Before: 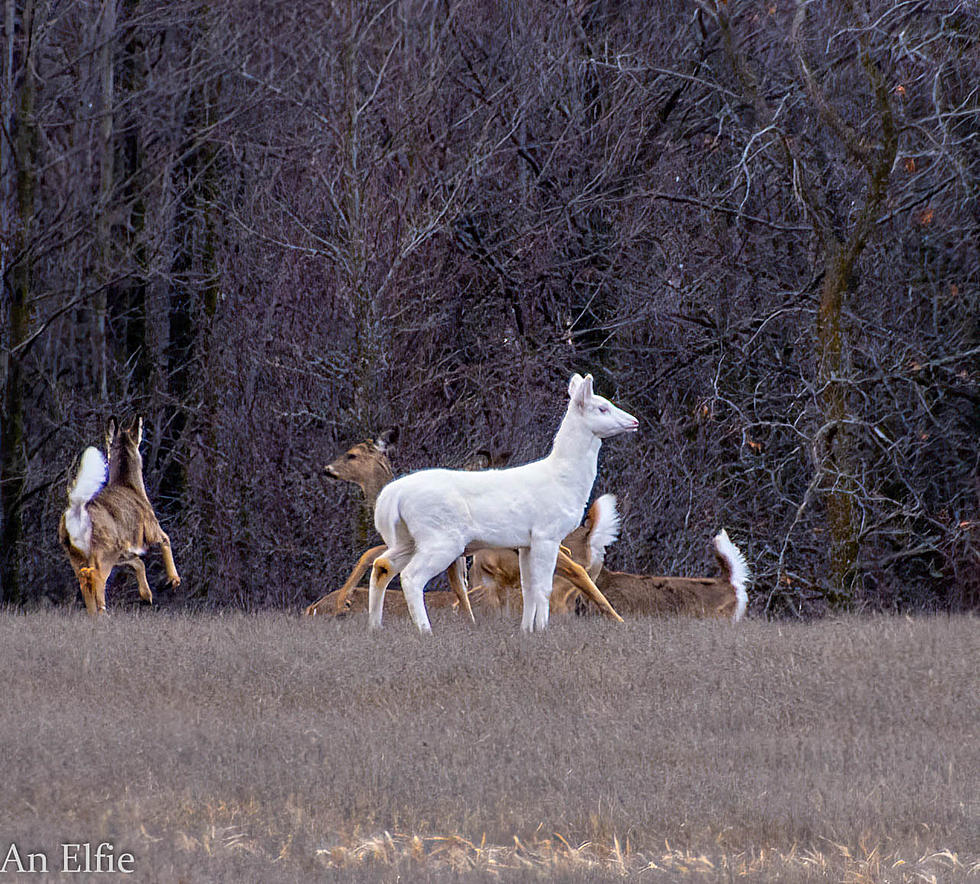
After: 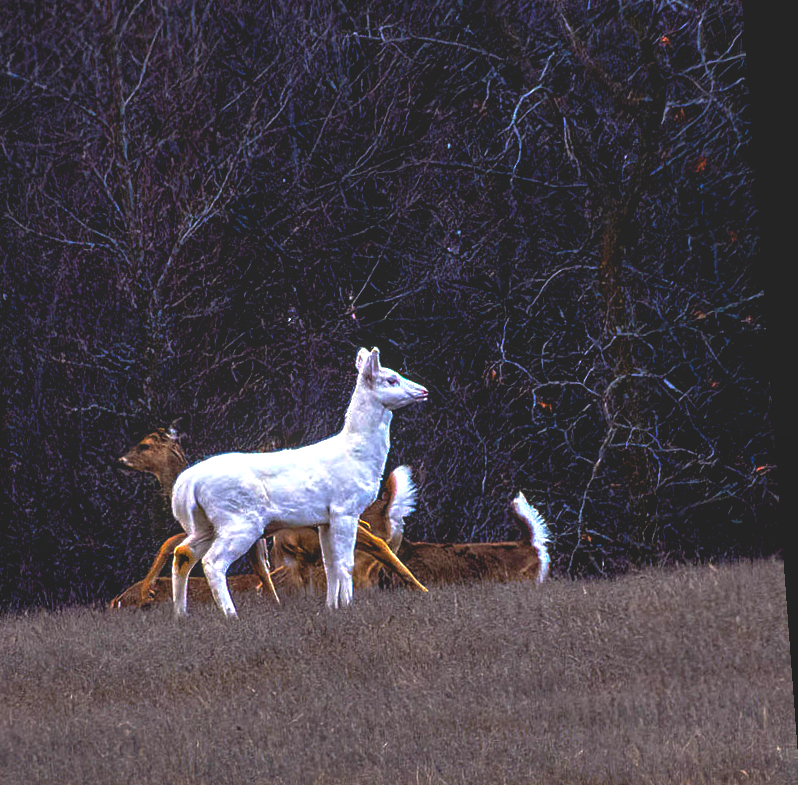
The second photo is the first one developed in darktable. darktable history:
rgb curve: curves: ch0 [(0, 0.186) (0.314, 0.284) (0.775, 0.708) (1, 1)], compensate middle gray true, preserve colors none
crop: left 23.095%, top 5.827%, bottom 11.854%
local contrast: on, module defaults
color balance rgb: perceptual saturation grading › global saturation 45%, perceptual saturation grading › highlights -25%, perceptual saturation grading › shadows 50%, perceptual brilliance grading › global brilliance 3%, global vibrance 3%
base curve: curves: ch0 [(0, 0) (0.595, 0.418) (1, 1)], preserve colors none
exposure: black level correction 0.031, exposure 0.304 EV, compensate highlight preservation false
rotate and perspective: rotation -4.25°, automatic cropping off
